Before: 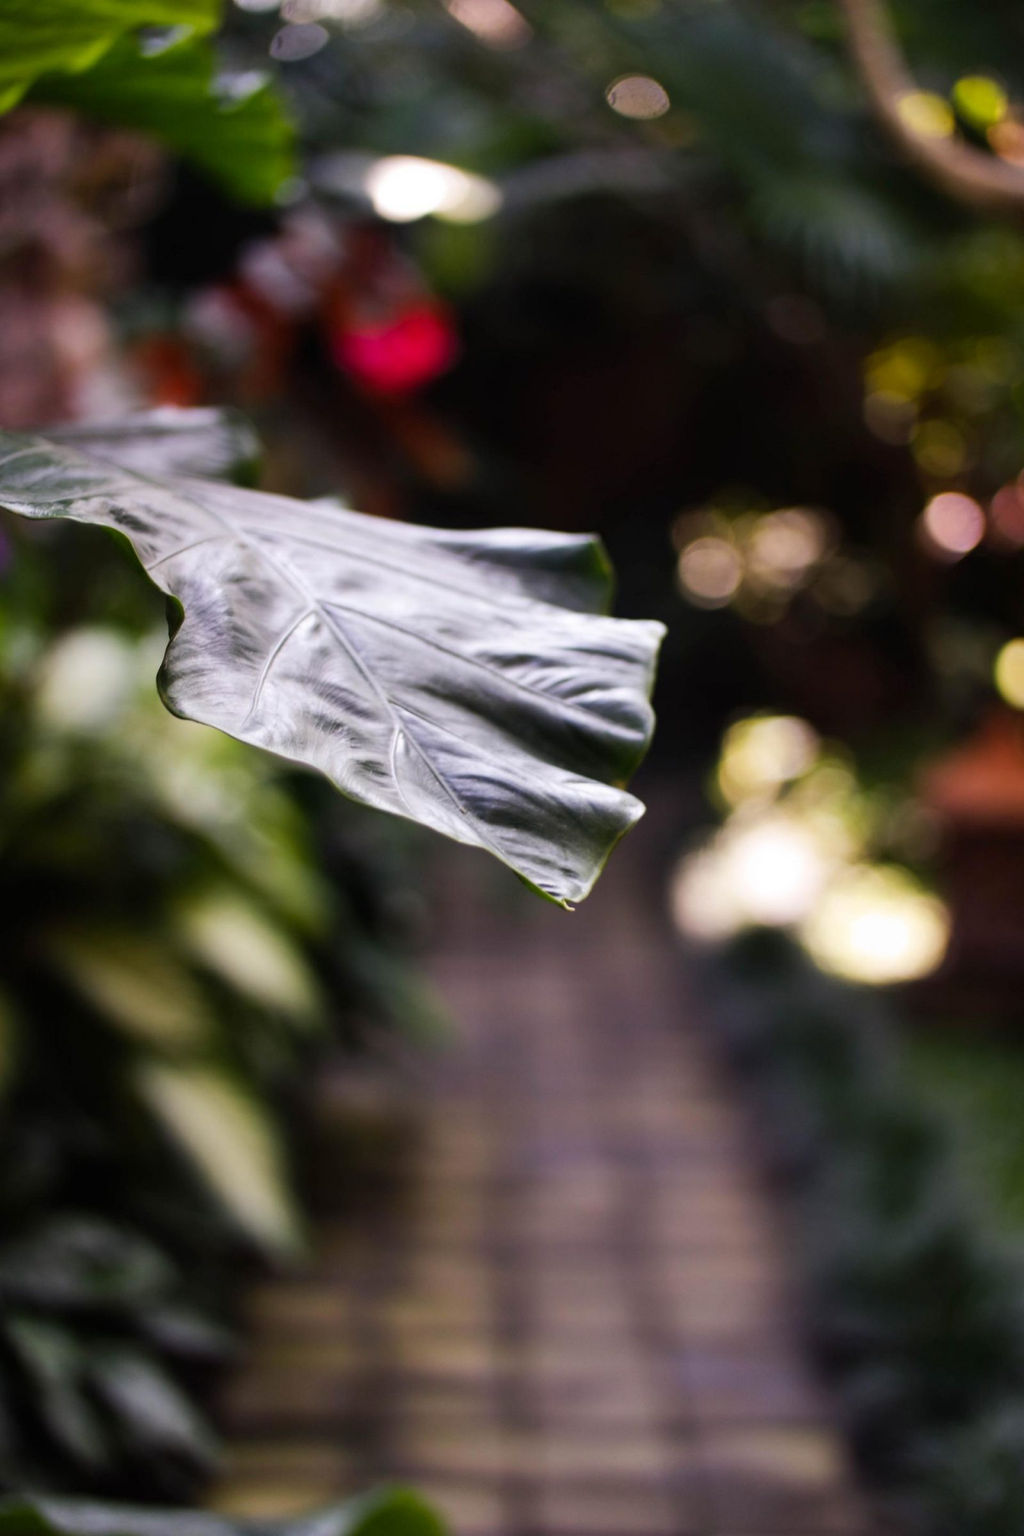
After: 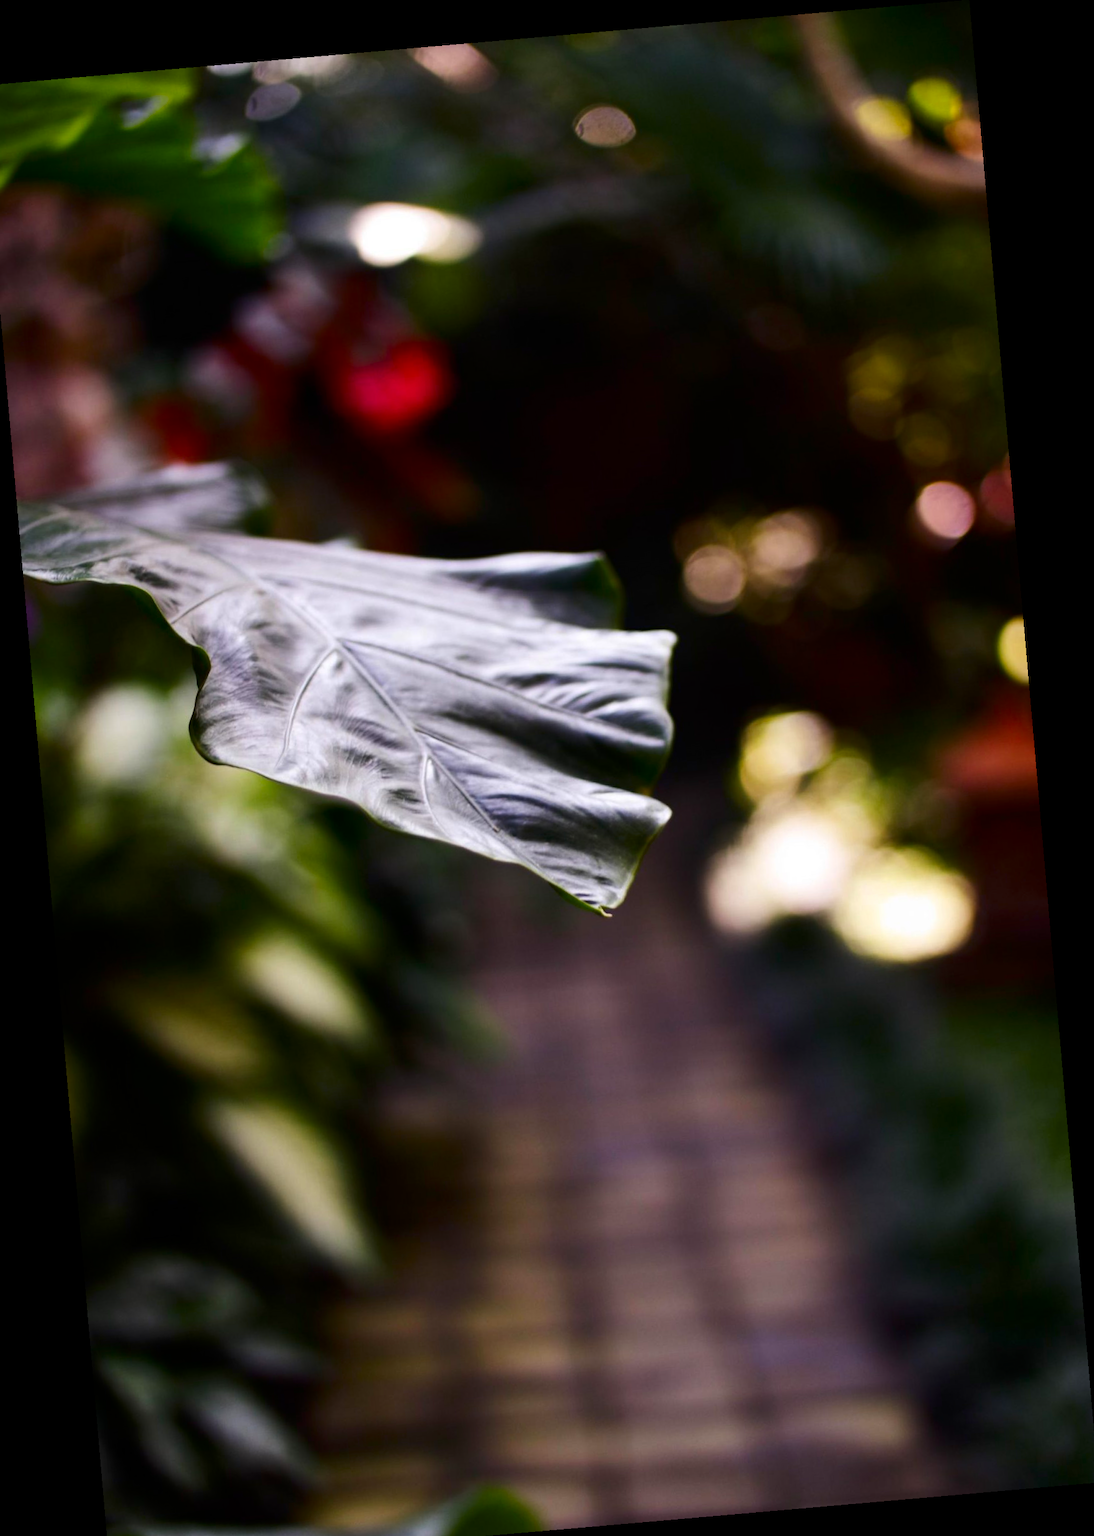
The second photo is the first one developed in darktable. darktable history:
contrast brightness saturation: contrast 0.12, brightness -0.12, saturation 0.2
rotate and perspective: rotation -4.98°, automatic cropping off
crop: left 1.743%, right 0.268%, bottom 2.011%
